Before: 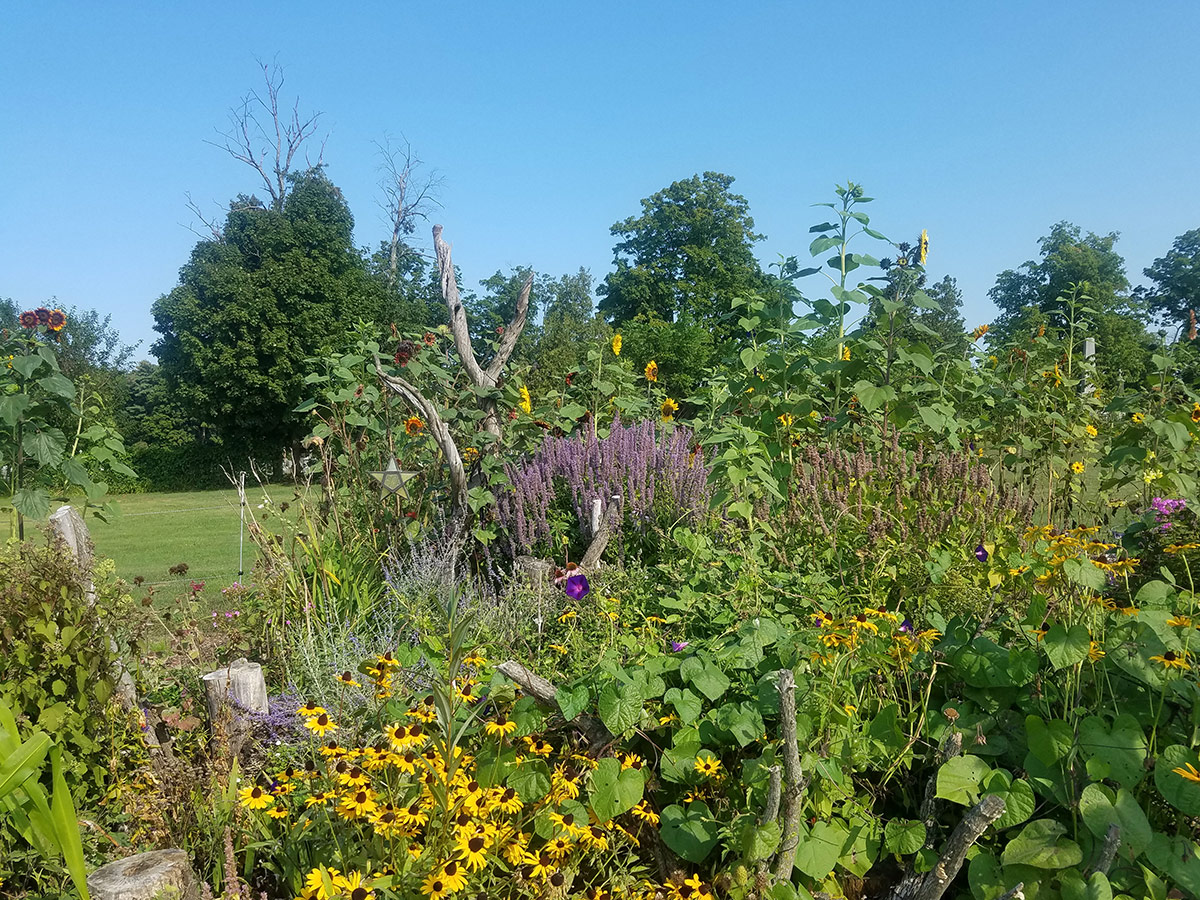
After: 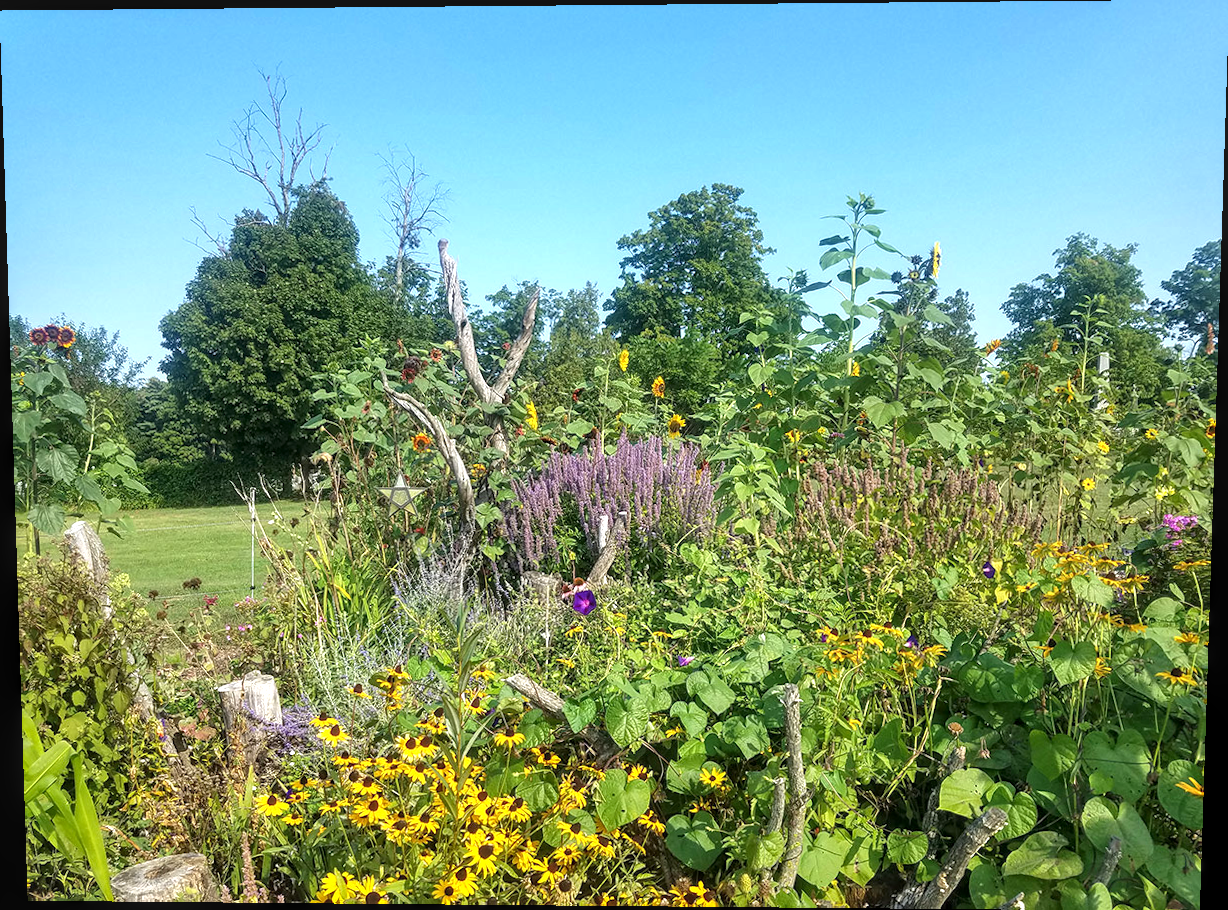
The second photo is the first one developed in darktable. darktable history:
rotate and perspective: lens shift (vertical) 0.048, lens shift (horizontal) -0.024, automatic cropping off
exposure: black level correction 0, exposure 0.7 EV, compensate exposure bias true, compensate highlight preservation false
local contrast: on, module defaults
